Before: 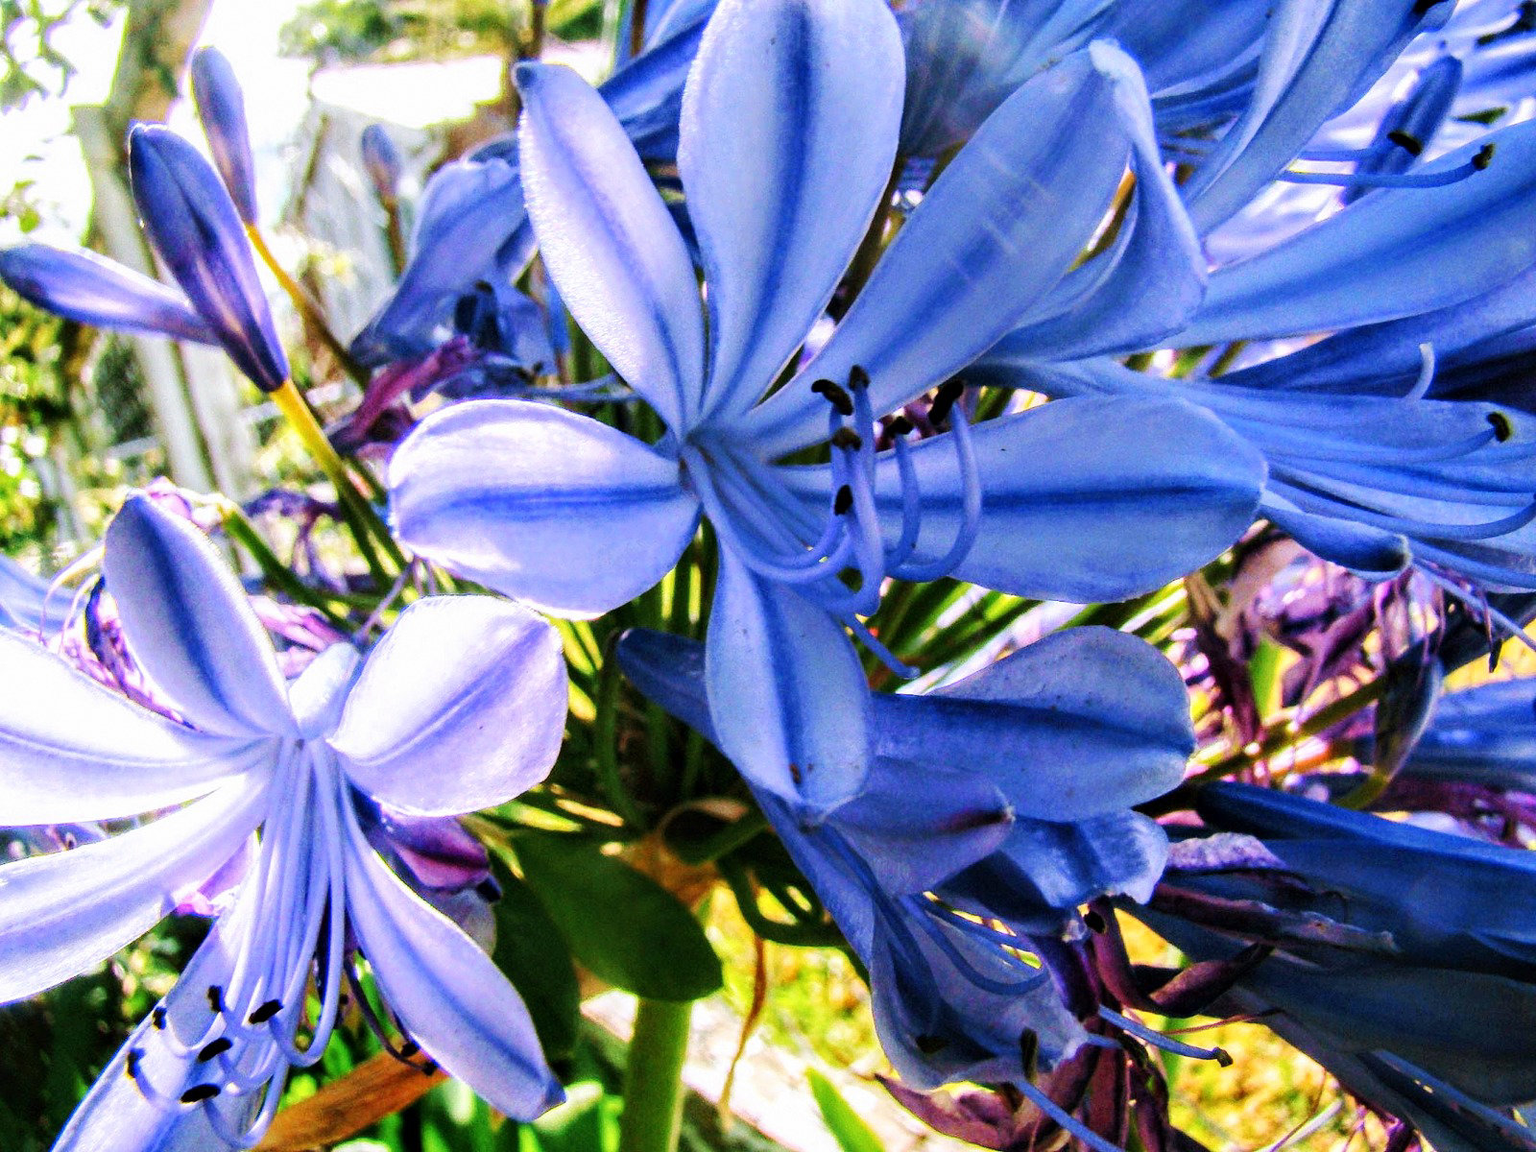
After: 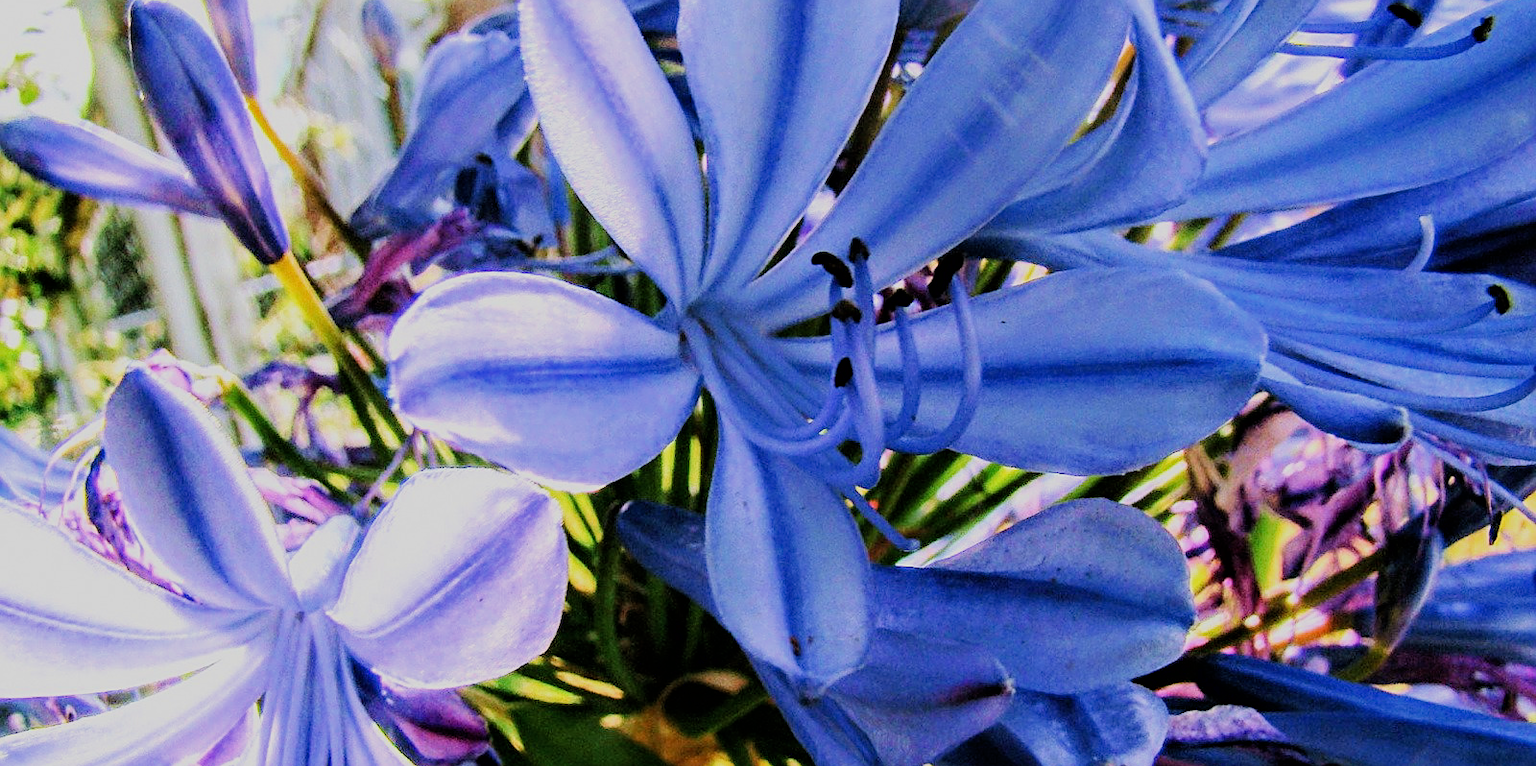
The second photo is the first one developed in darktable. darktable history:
sharpen: on, module defaults
crop: top 11.157%, bottom 22.292%
filmic rgb: black relative exposure -7.65 EV, white relative exposure 4.56 EV, hardness 3.61, color science v6 (2022), iterations of high-quality reconstruction 0
